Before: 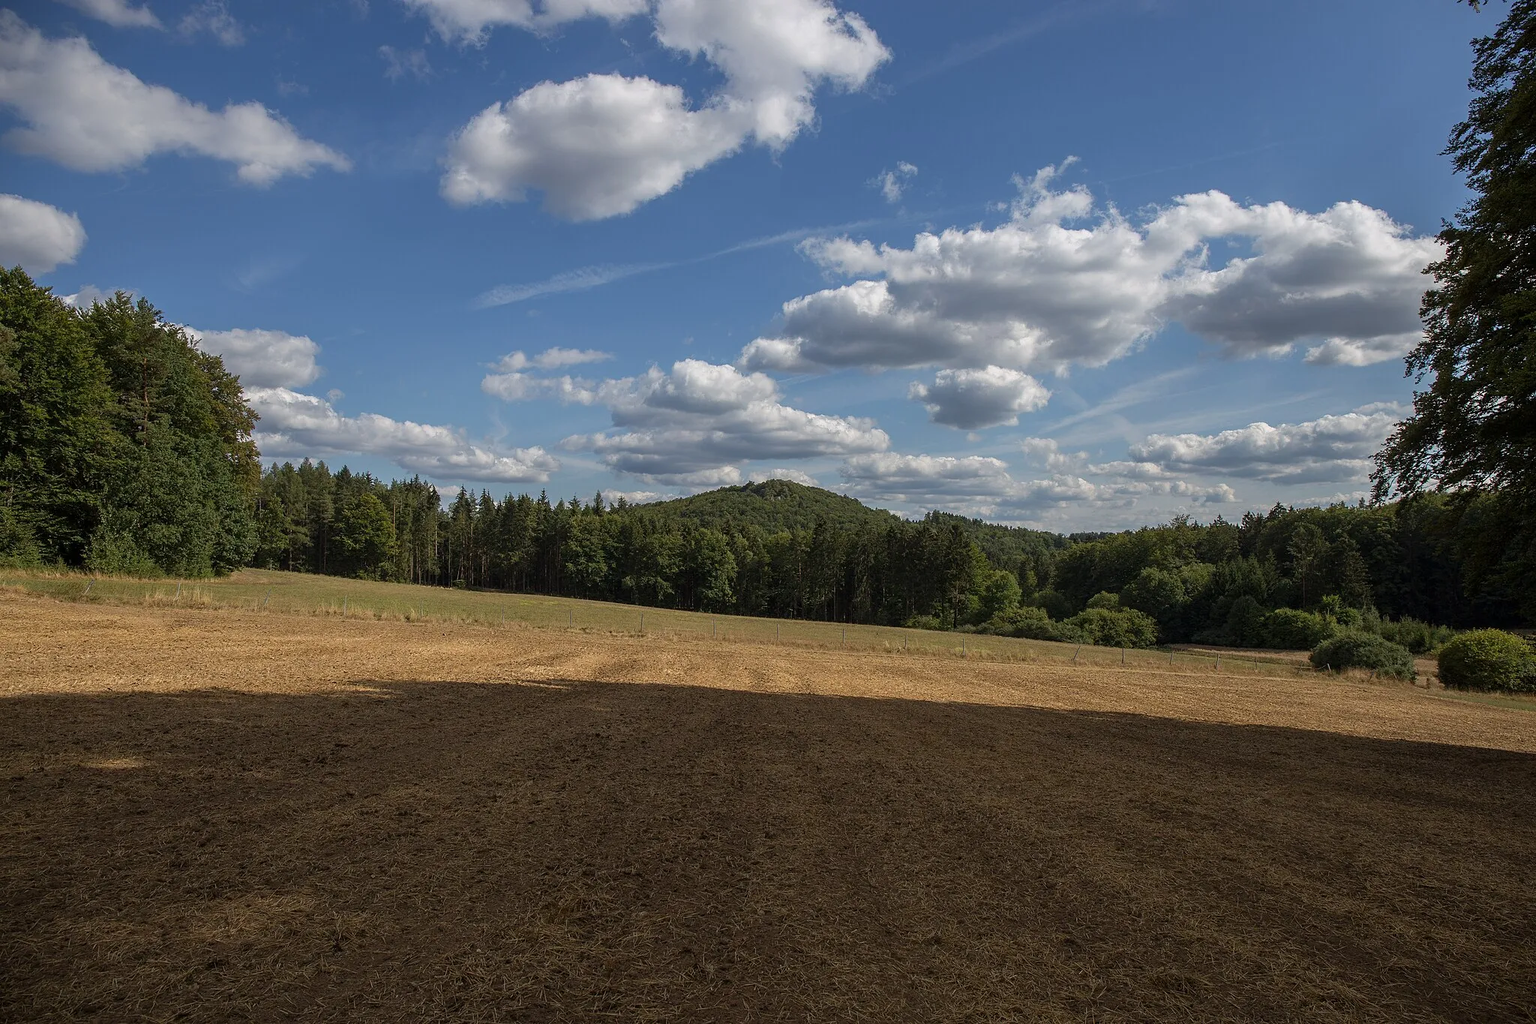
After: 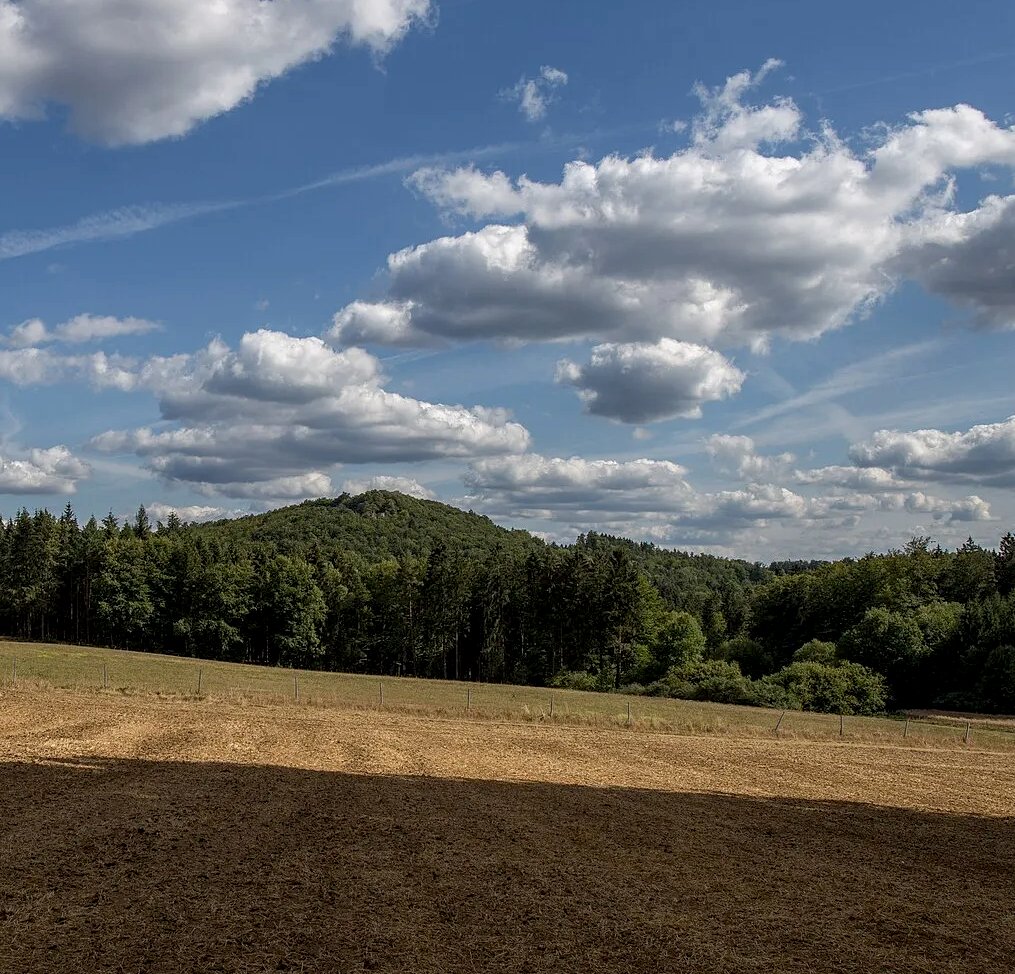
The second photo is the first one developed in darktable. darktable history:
local contrast: on, module defaults
exposure: black level correction 0.005, exposure 0.001 EV, compensate highlight preservation false
crop: left 32.075%, top 10.976%, right 18.355%, bottom 17.596%
